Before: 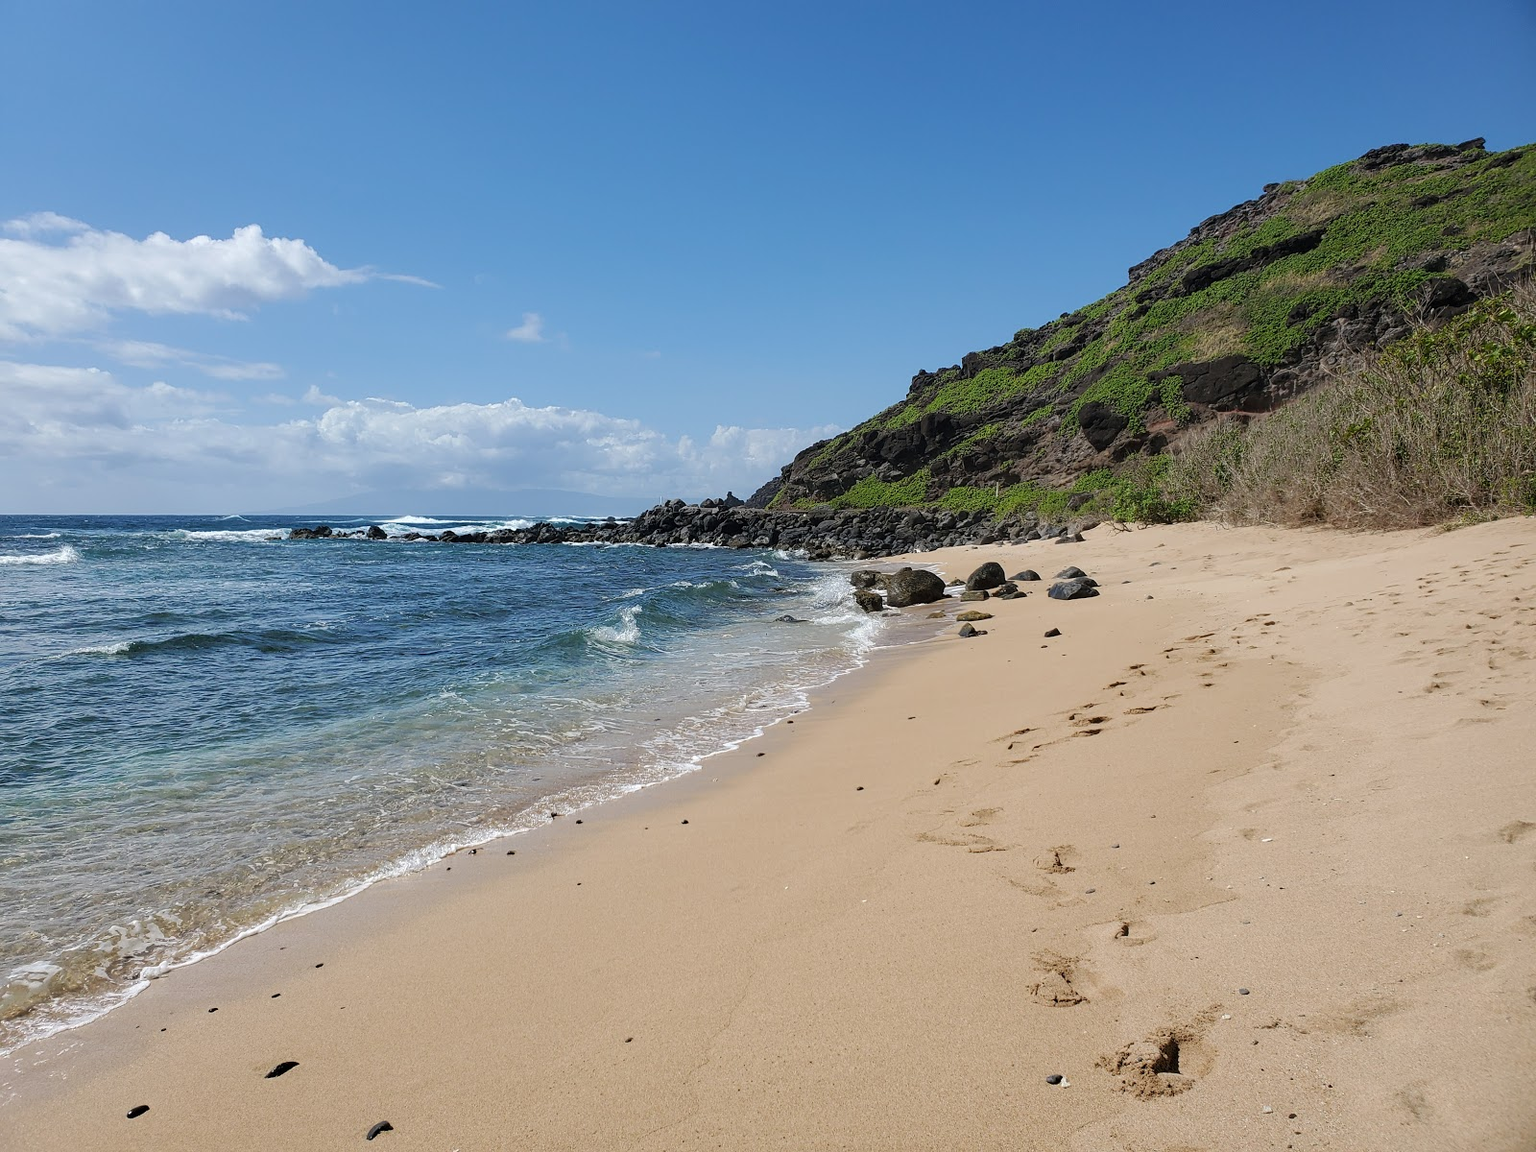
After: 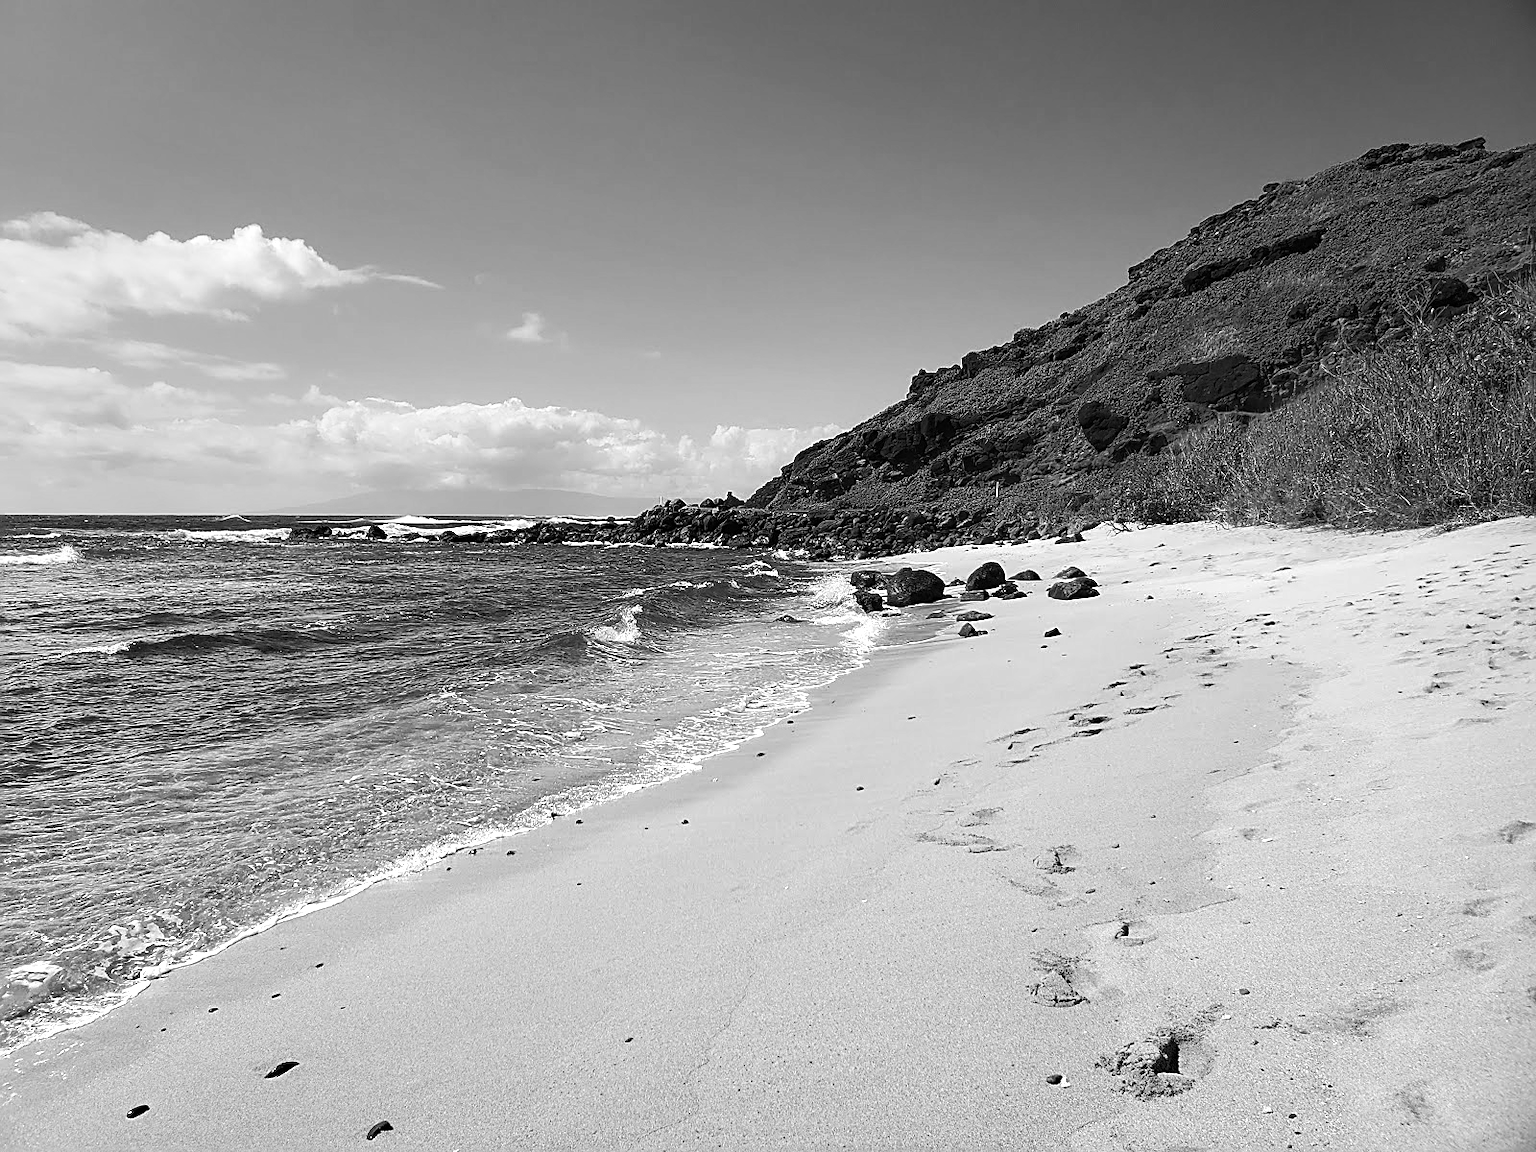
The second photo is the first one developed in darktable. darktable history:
white balance: emerald 1
color balance rgb: linear chroma grading › shadows -40%, linear chroma grading › highlights 40%, linear chroma grading › global chroma 45%, linear chroma grading › mid-tones -30%, perceptual saturation grading › global saturation 55%, perceptual saturation grading › highlights -50%, perceptual saturation grading › mid-tones 40%, perceptual saturation grading › shadows 30%, perceptual brilliance grading › global brilliance 20%, perceptual brilliance grading › shadows -40%, global vibrance 35%
sharpen: on, module defaults
monochrome: on, module defaults
tone equalizer: -7 EV -0.63 EV, -6 EV 1 EV, -5 EV -0.45 EV, -4 EV 0.43 EV, -3 EV 0.41 EV, -2 EV 0.15 EV, -1 EV -0.15 EV, +0 EV -0.39 EV, smoothing diameter 25%, edges refinement/feathering 10, preserve details guided filter
